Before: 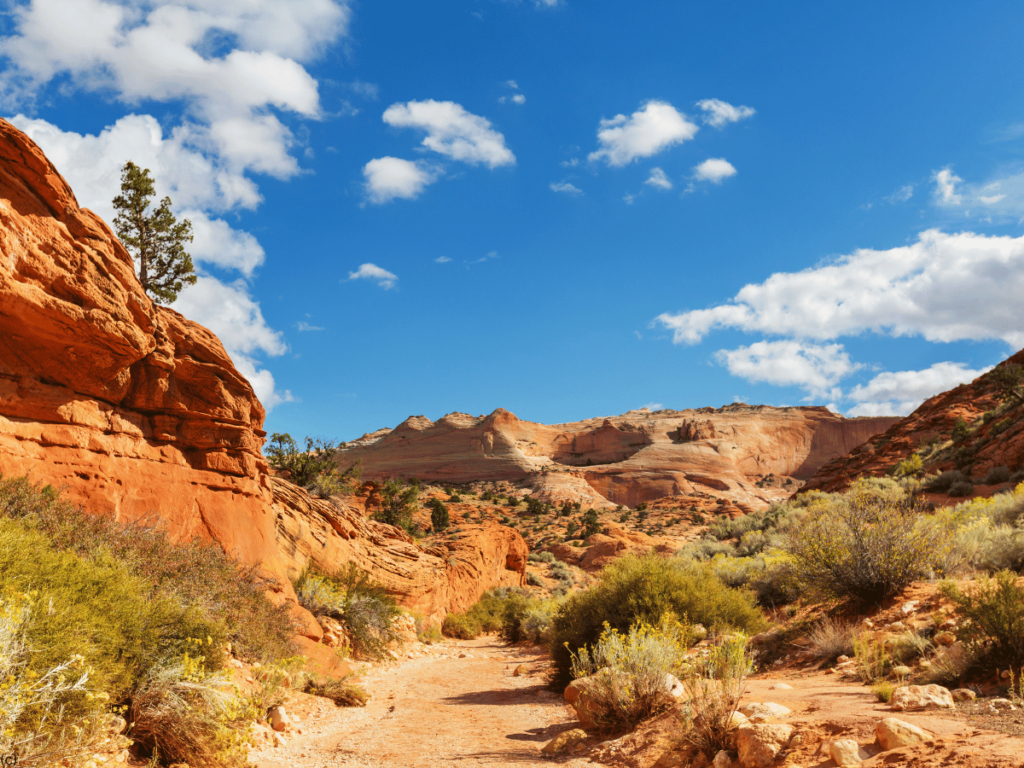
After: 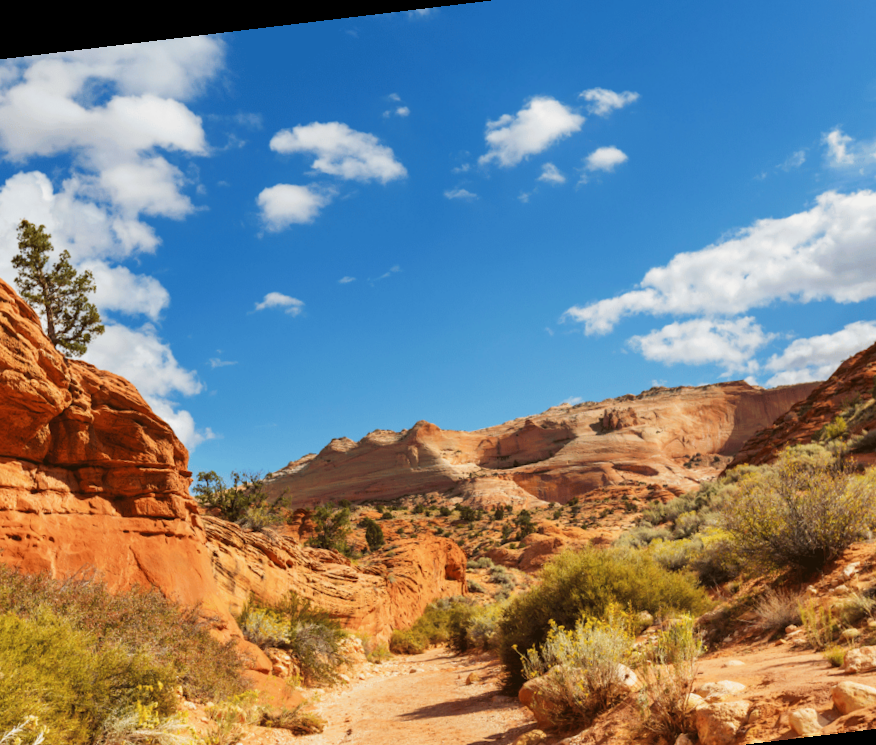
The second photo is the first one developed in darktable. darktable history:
crop: left 11.225%, top 5.381%, right 9.565%, bottom 10.314%
rotate and perspective: rotation -6.83°, automatic cropping off
